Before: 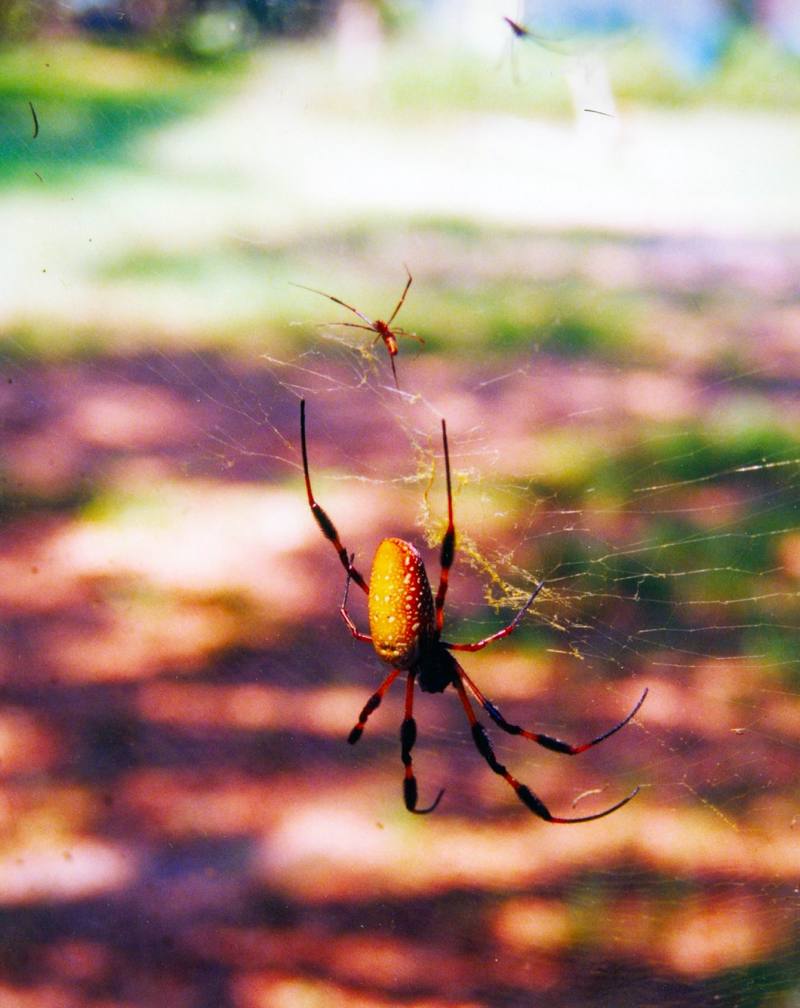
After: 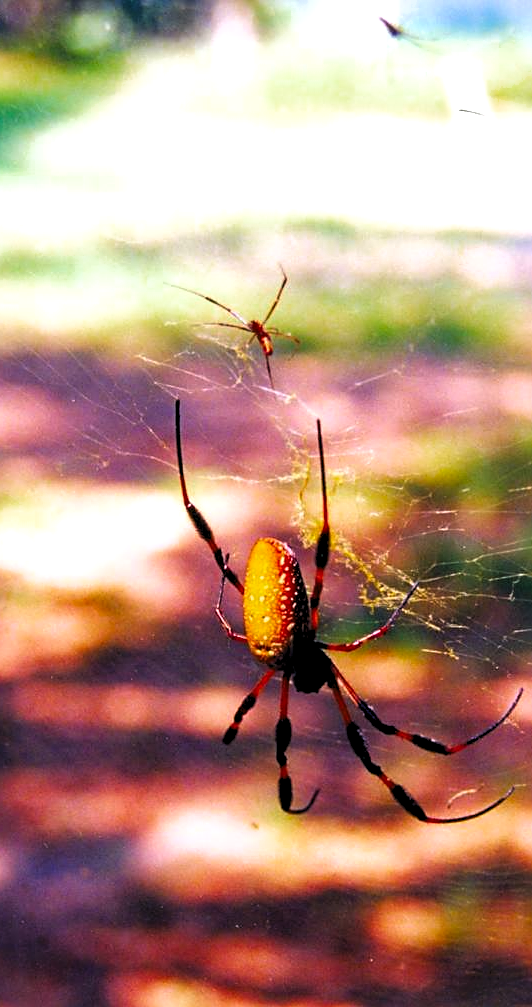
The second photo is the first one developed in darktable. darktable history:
crop and rotate: left 15.646%, right 17.738%
sharpen: on, module defaults
exposure: exposure 0.203 EV, compensate highlight preservation false
levels: levels [0.055, 0.477, 0.9]
color zones: curves: ch0 [(0, 0.444) (0.143, 0.442) (0.286, 0.441) (0.429, 0.441) (0.571, 0.441) (0.714, 0.441) (0.857, 0.442) (1, 0.444)]
shadows and highlights: shadows 62.27, white point adjustment 0.41, highlights -34.62, compress 84.22%
